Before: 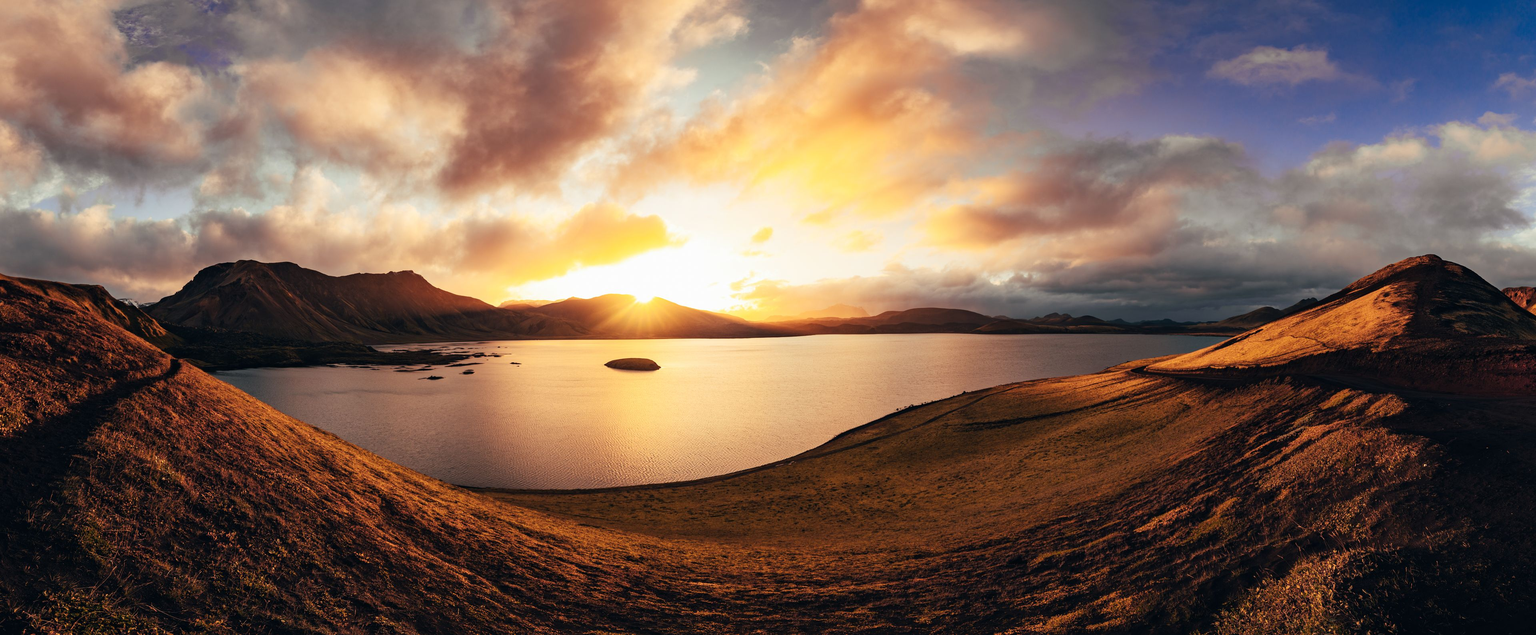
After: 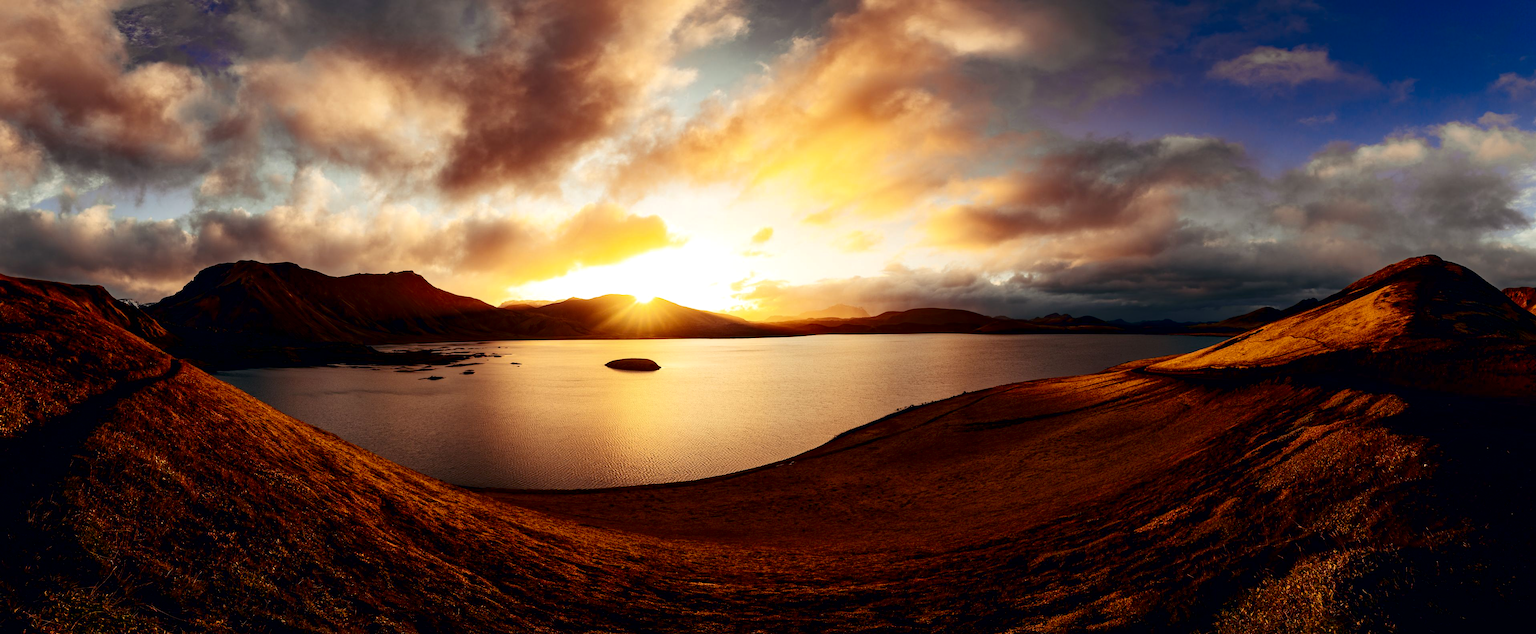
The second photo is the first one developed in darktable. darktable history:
exposure: black level correction 0.008, exposure 0.096 EV, compensate highlight preservation false
contrast brightness saturation: contrast 0.097, brightness -0.265, saturation 0.136
color zones: curves: ch0 [(0.25, 0.5) (0.428, 0.473) (0.75, 0.5)]; ch1 [(0.243, 0.479) (0.398, 0.452) (0.75, 0.5)]
